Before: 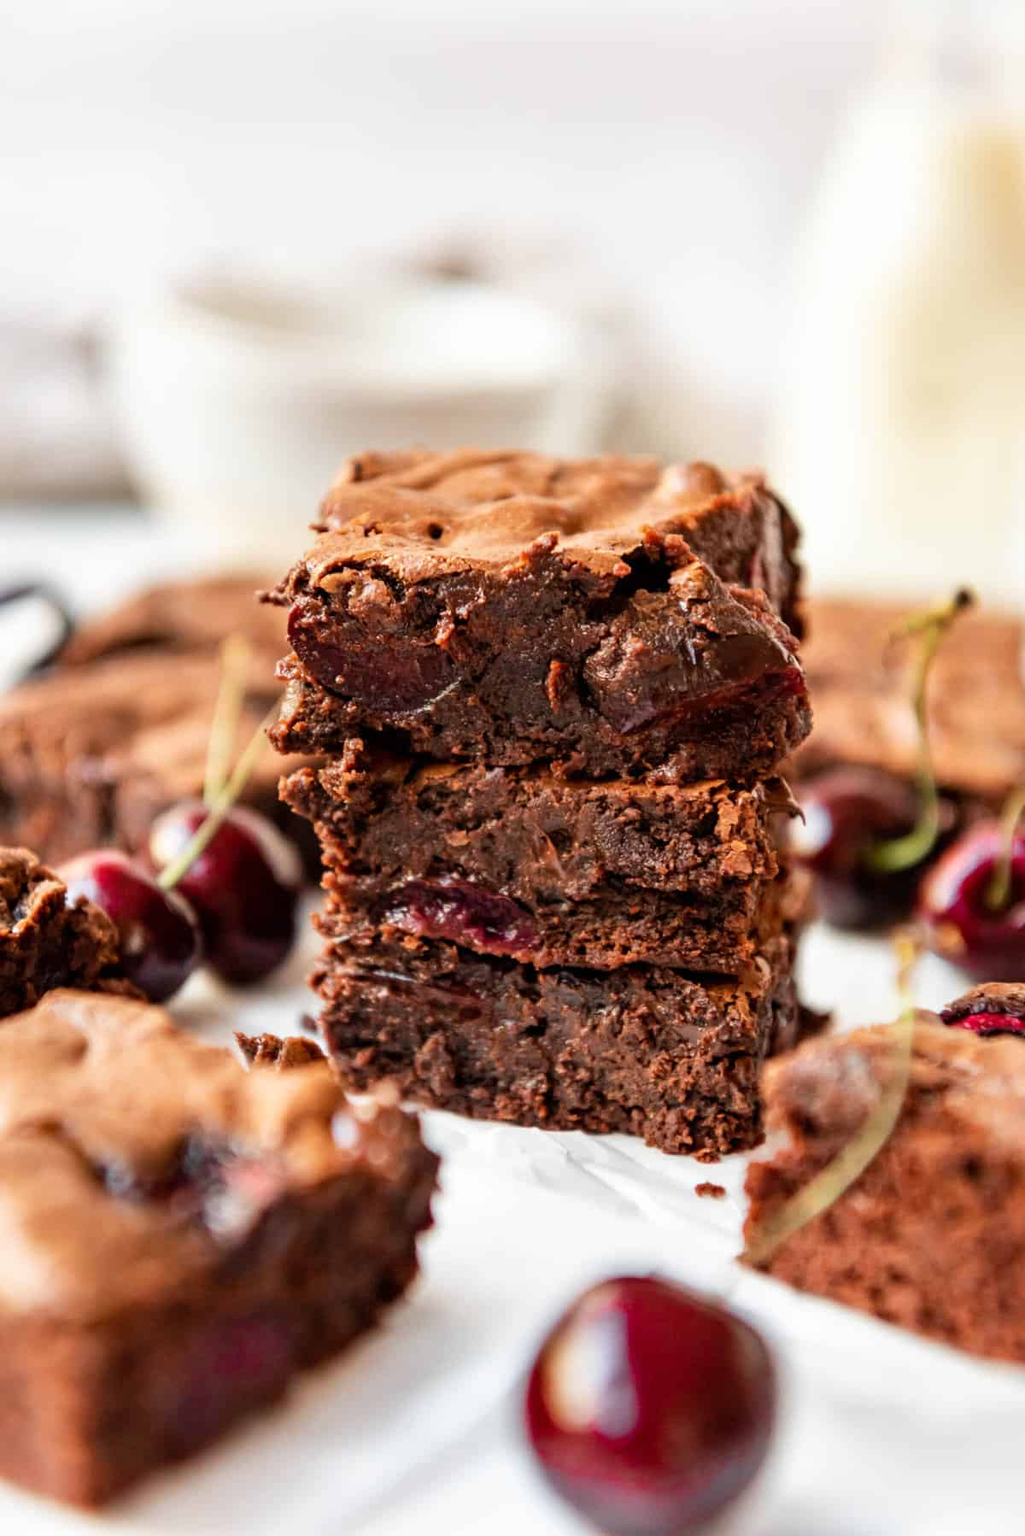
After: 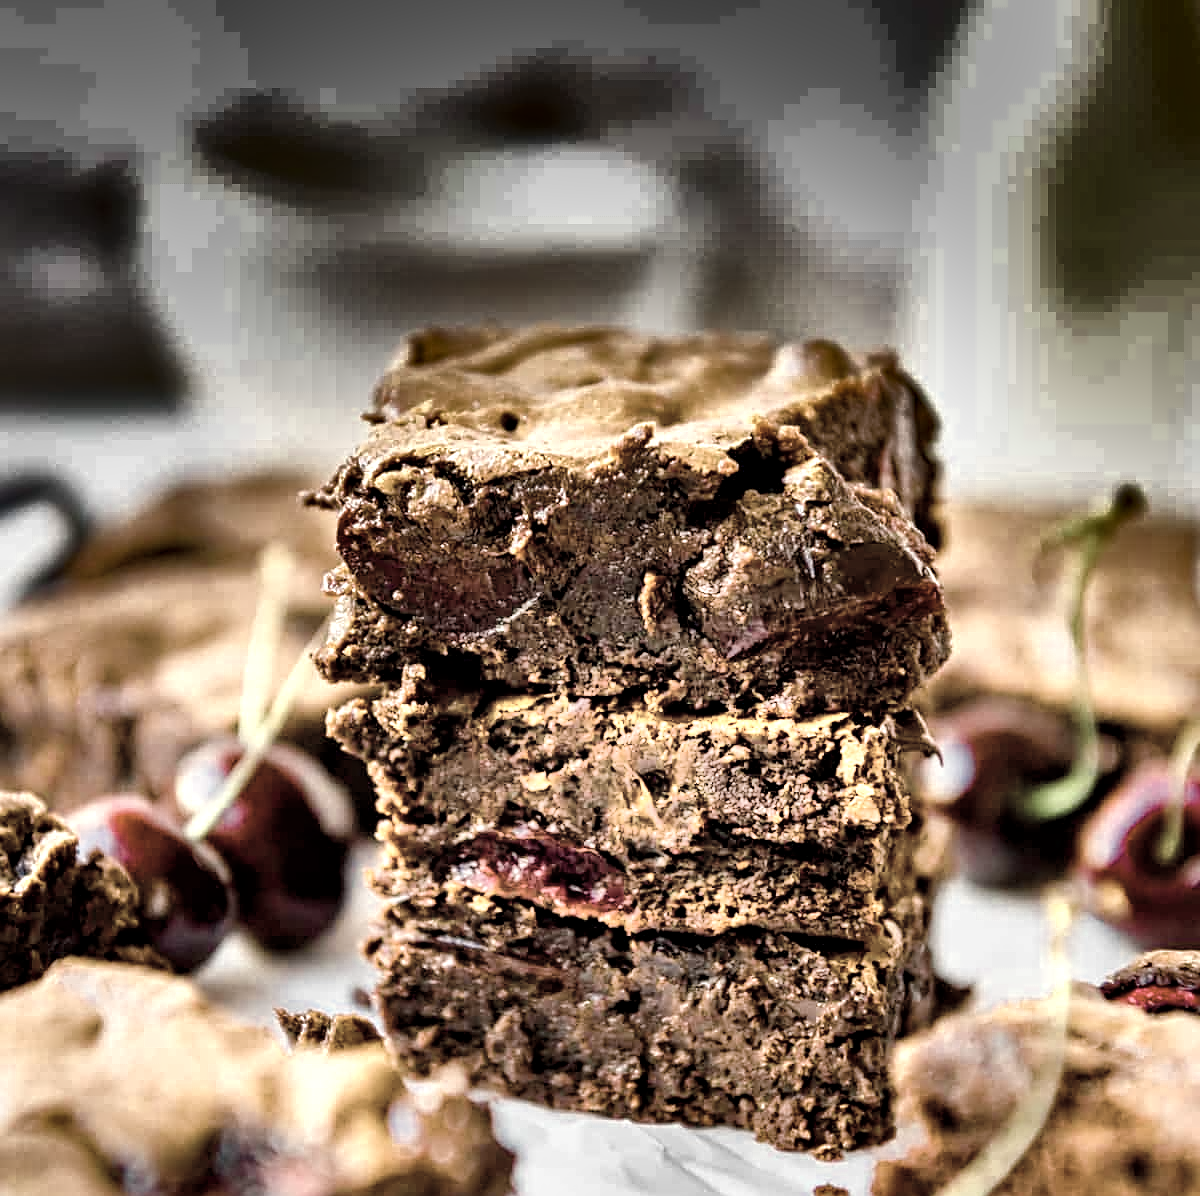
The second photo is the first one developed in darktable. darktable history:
sharpen: radius 1.26, amount 0.302, threshold 0.245
crop: top 11.153%, bottom 22.303%
shadows and highlights: radius 124.48, shadows 99.15, white point adjustment -2.83, highlights -99.01, soften with gaussian
color zones: curves: ch0 [(0.25, 0.667) (0.758, 0.368)]; ch1 [(0.215, 0.245) (0.761, 0.373)]; ch2 [(0.247, 0.554) (0.761, 0.436)]
color balance rgb: shadows lift › chroma 2.021%, shadows lift › hue 184.16°, perceptual saturation grading › global saturation 20%, perceptual saturation grading › highlights -24.828%, perceptual saturation grading › shadows 49.896%, global vibrance 20%
contrast equalizer: octaves 7, y [[0.509, 0.514, 0.523, 0.542, 0.578, 0.603], [0.5 ×6], [0.509, 0.514, 0.523, 0.542, 0.578, 0.603], [0.001, 0.002, 0.003, 0.005, 0.01, 0.013], [0.001, 0.002, 0.003, 0.005, 0.01, 0.013]]
